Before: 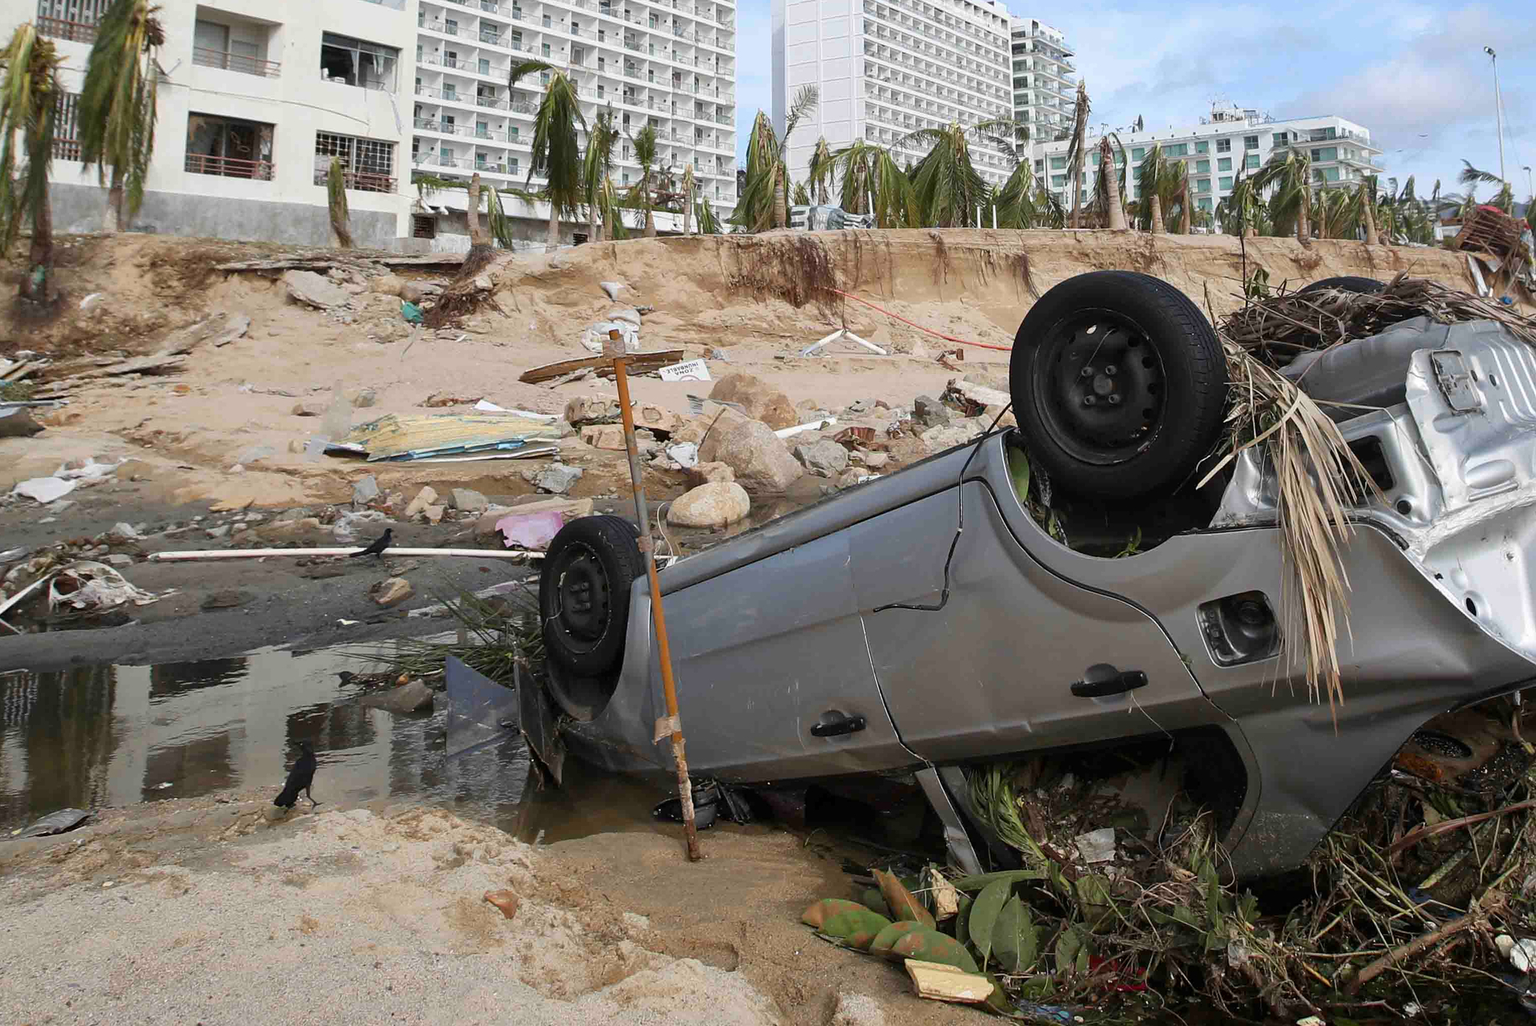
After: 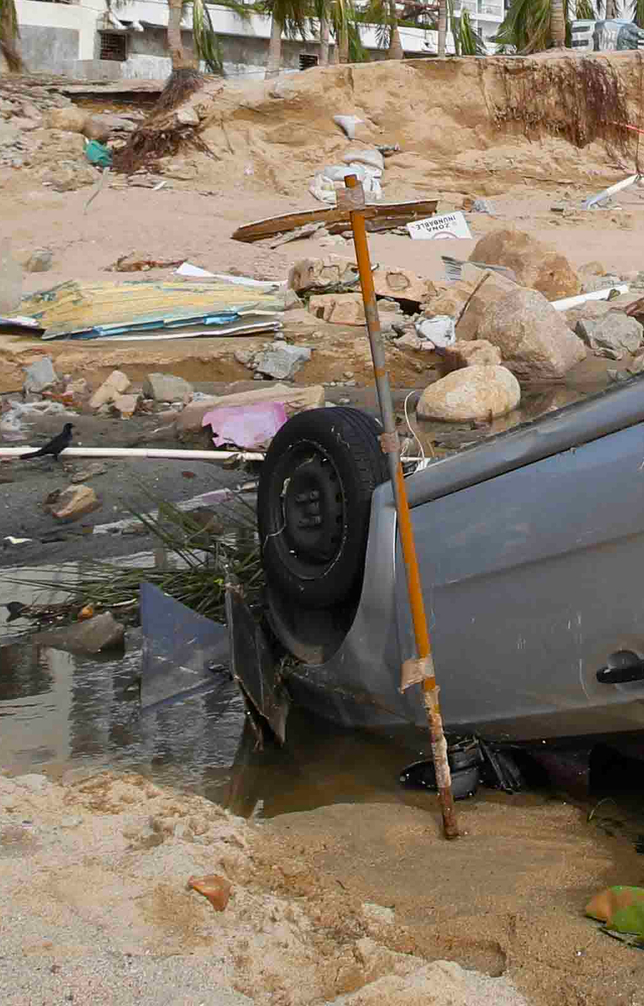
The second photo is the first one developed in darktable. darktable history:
crop and rotate: left 21.77%, top 18.528%, right 44.676%, bottom 2.997%
color balance: output saturation 120%
